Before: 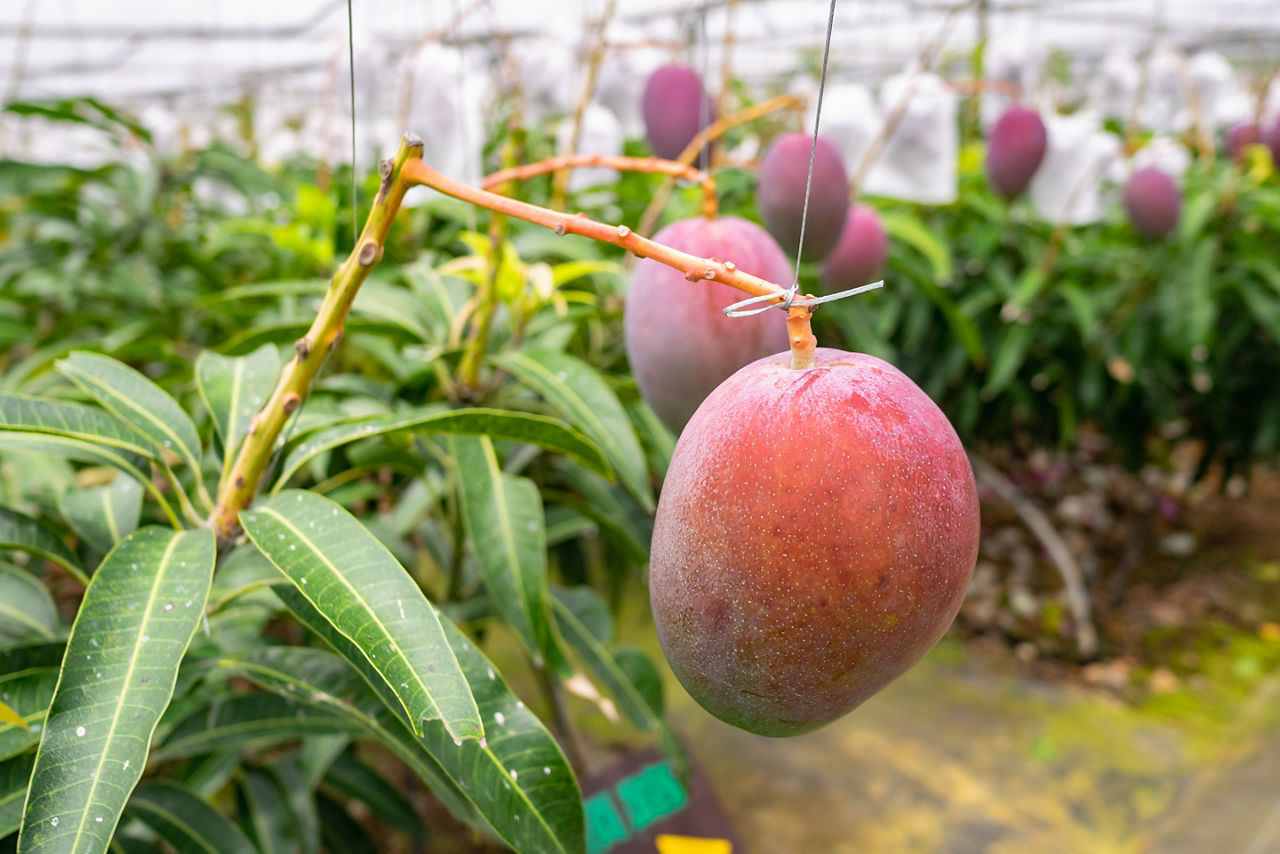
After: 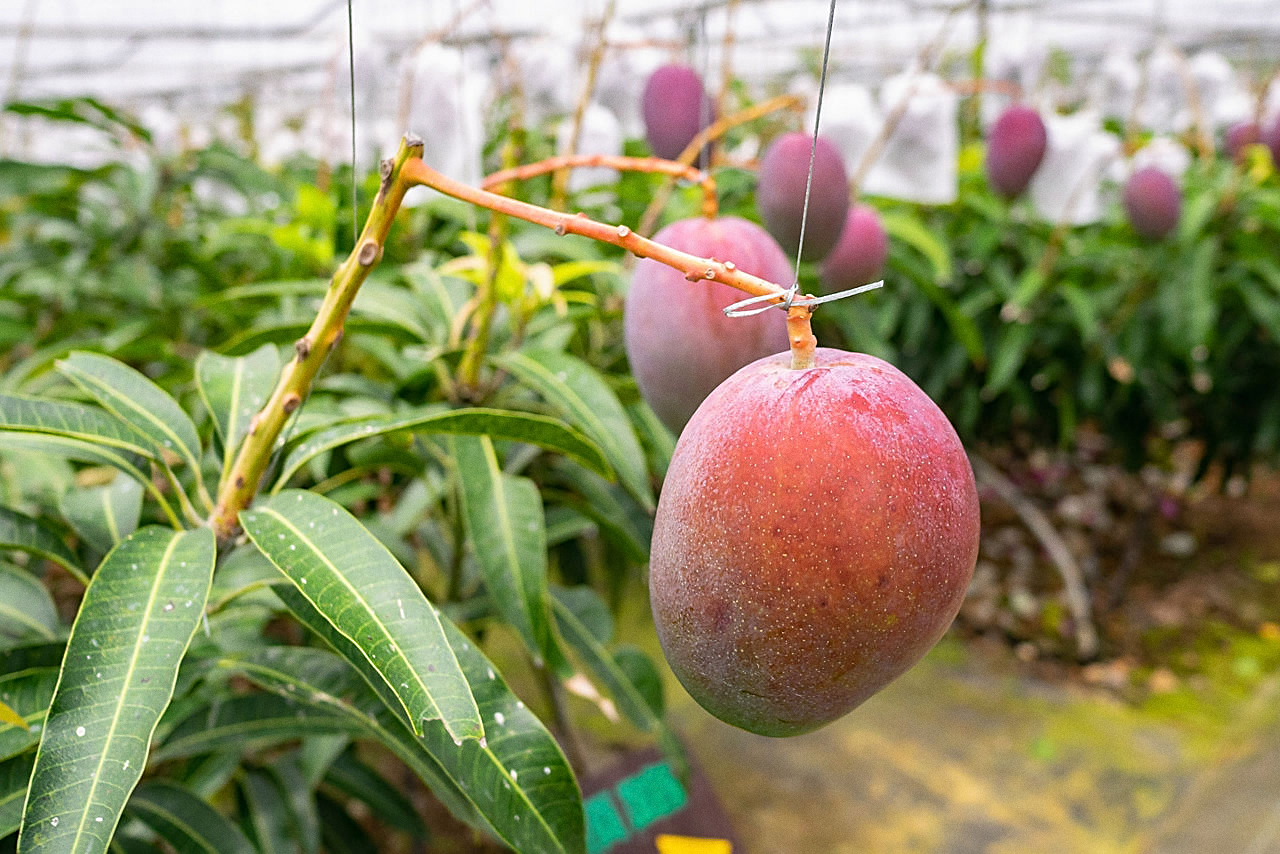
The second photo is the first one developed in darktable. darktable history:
sharpen: on, module defaults
grain: coarseness 0.09 ISO, strength 16.61%
